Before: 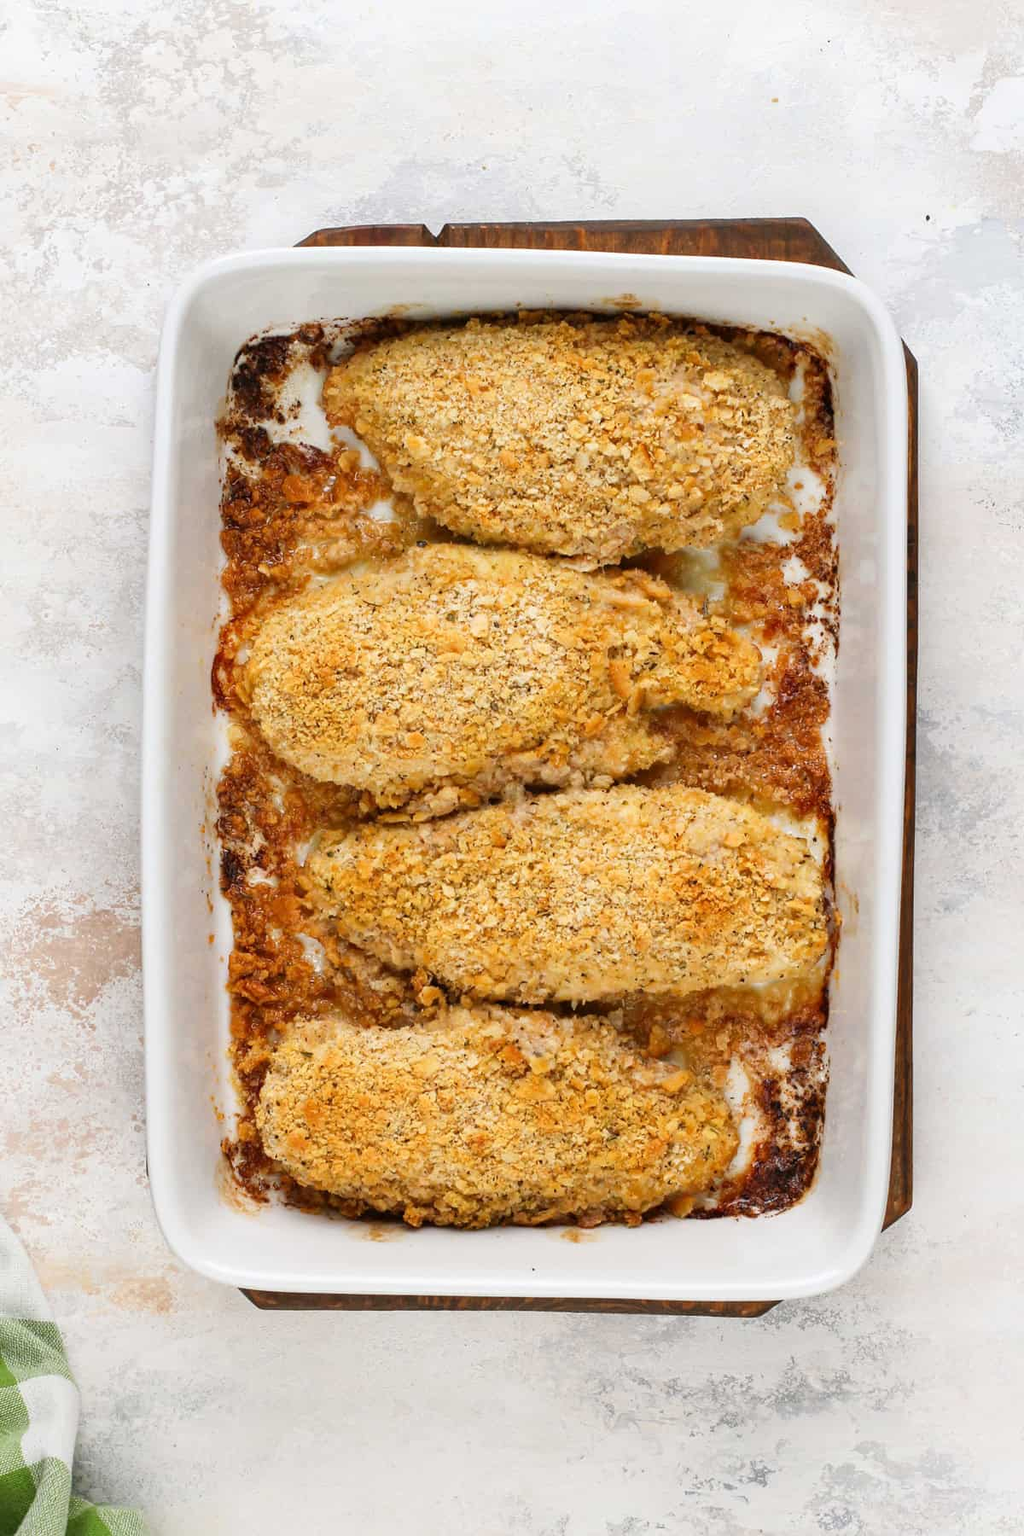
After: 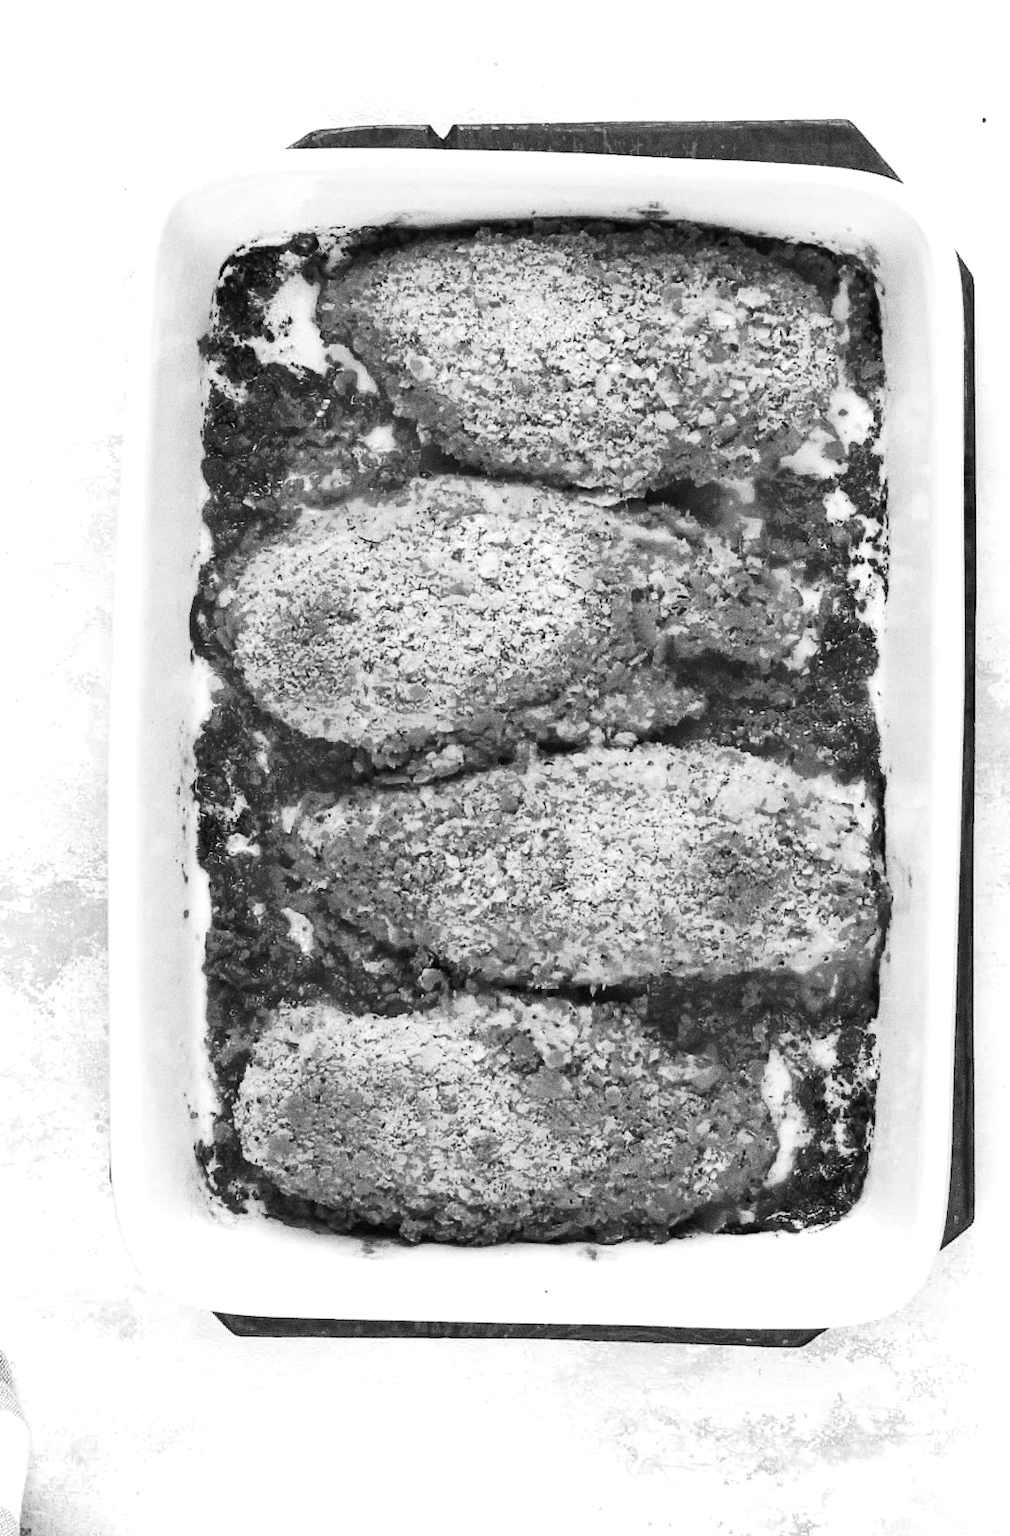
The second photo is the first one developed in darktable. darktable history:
crop: left 3.305%, top 6.436%, right 6.389%, bottom 3.258%
monochrome: a -11.7, b 1.62, size 0.5, highlights 0.38
tone curve: curves: ch0 [(0, 0) (0.003, 0.003) (0.011, 0.01) (0.025, 0.023) (0.044, 0.042) (0.069, 0.065) (0.1, 0.094) (0.136, 0.128) (0.177, 0.167) (0.224, 0.211) (0.277, 0.261) (0.335, 0.316) (0.399, 0.376) (0.468, 0.441) (0.543, 0.685) (0.623, 0.741) (0.709, 0.8) (0.801, 0.863) (0.898, 0.929) (1, 1)], preserve colors none
exposure: black level correction 0, exposure 0.7 EV, compensate exposure bias true, compensate highlight preservation false
rotate and perspective: rotation 0.226°, lens shift (vertical) -0.042, crop left 0.023, crop right 0.982, crop top 0.006, crop bottom 0.994
grain: coarseness 0.09 ISO, strength 40%
base curve: curves: ch0 [(0, 0) (0.073, 0.04) (0.157, 0.139) (0.492, 0.492) (0.758, 0.758) (1, 1)], preserve colors none
